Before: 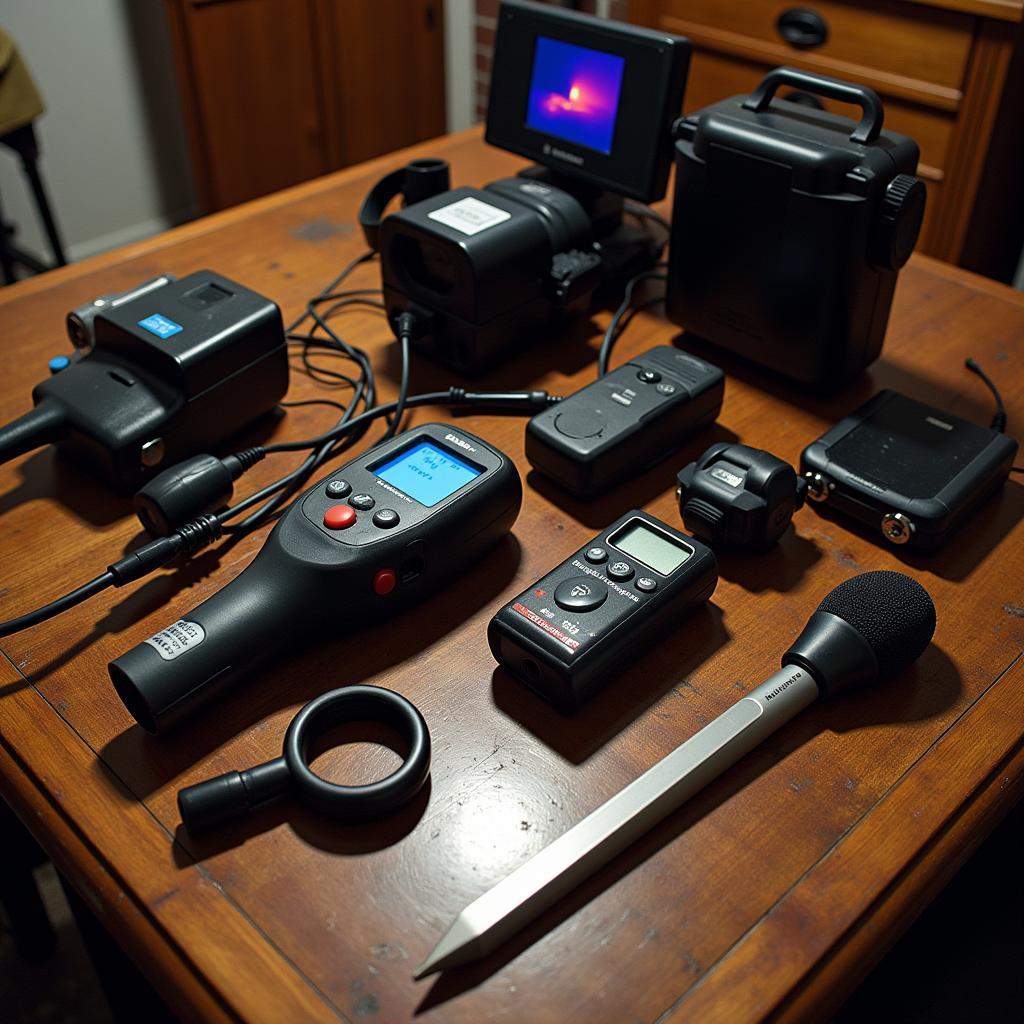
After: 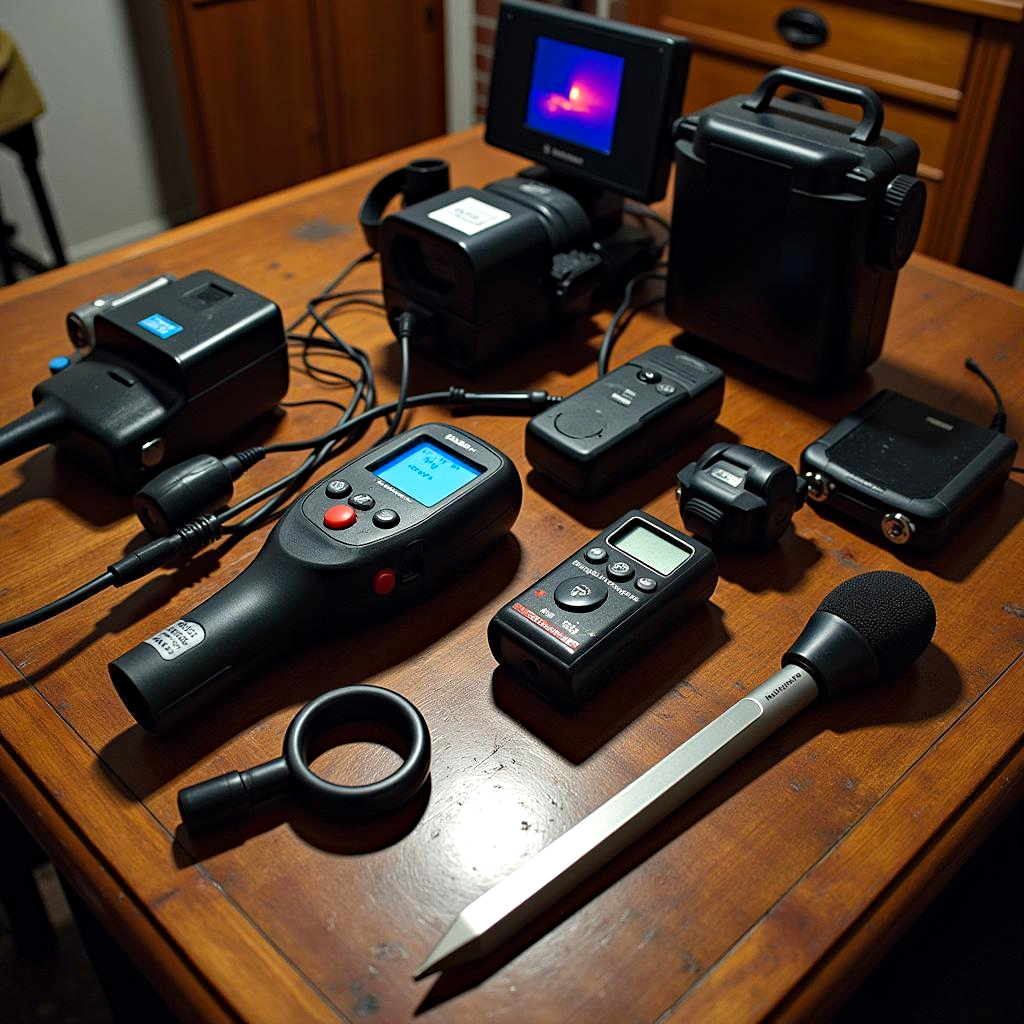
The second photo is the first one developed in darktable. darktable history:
haze removal: compatibility mode true, adaptive false
levels: levels [0, 0.476, 0.951]
